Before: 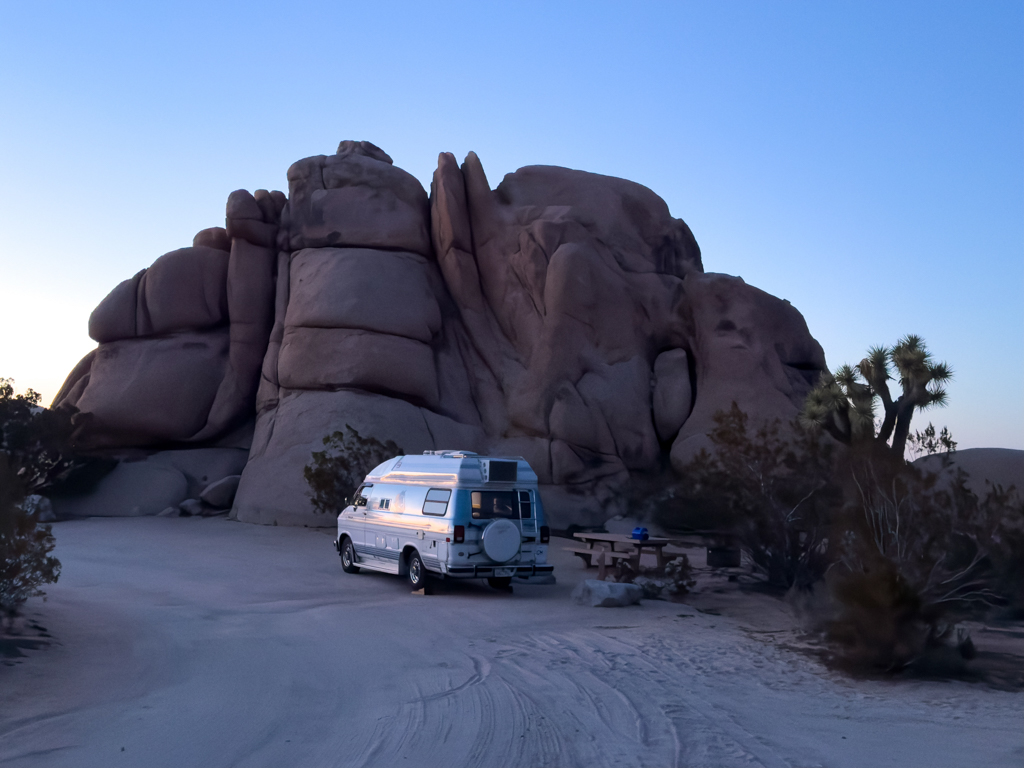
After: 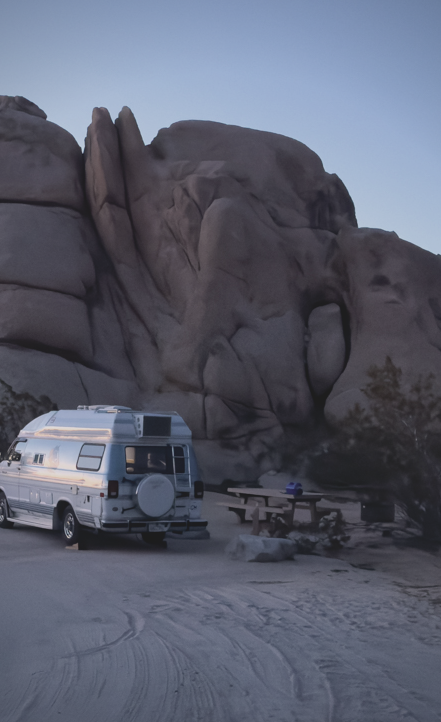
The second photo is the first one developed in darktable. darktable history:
vignetting: saturation -0.032
contrast brightness saturation: contrast -0.244, saturation -0.446
crop: left 33.868%, top 5.988%, right 23.055%
local contrast: mode bilateral grid, contrast 20, coarseness 51, detail 119%, midtone range 0.2
